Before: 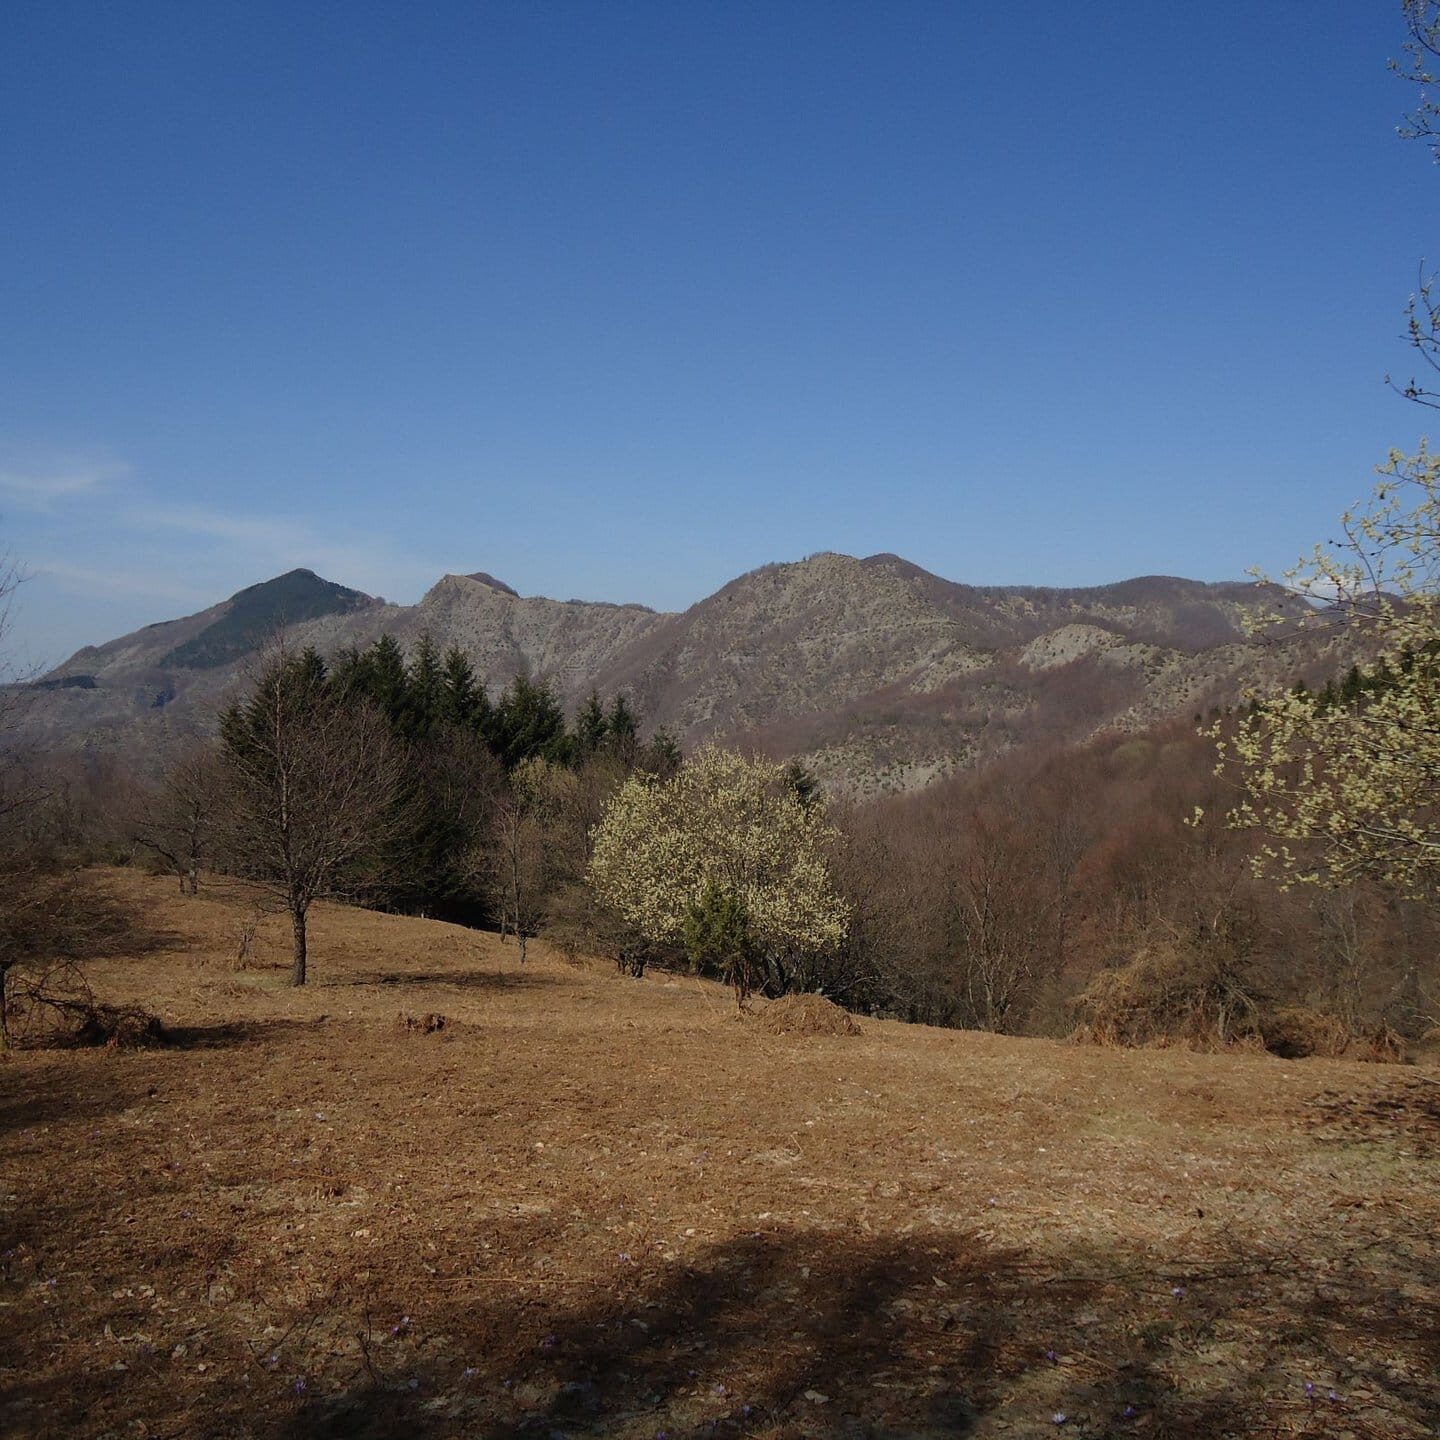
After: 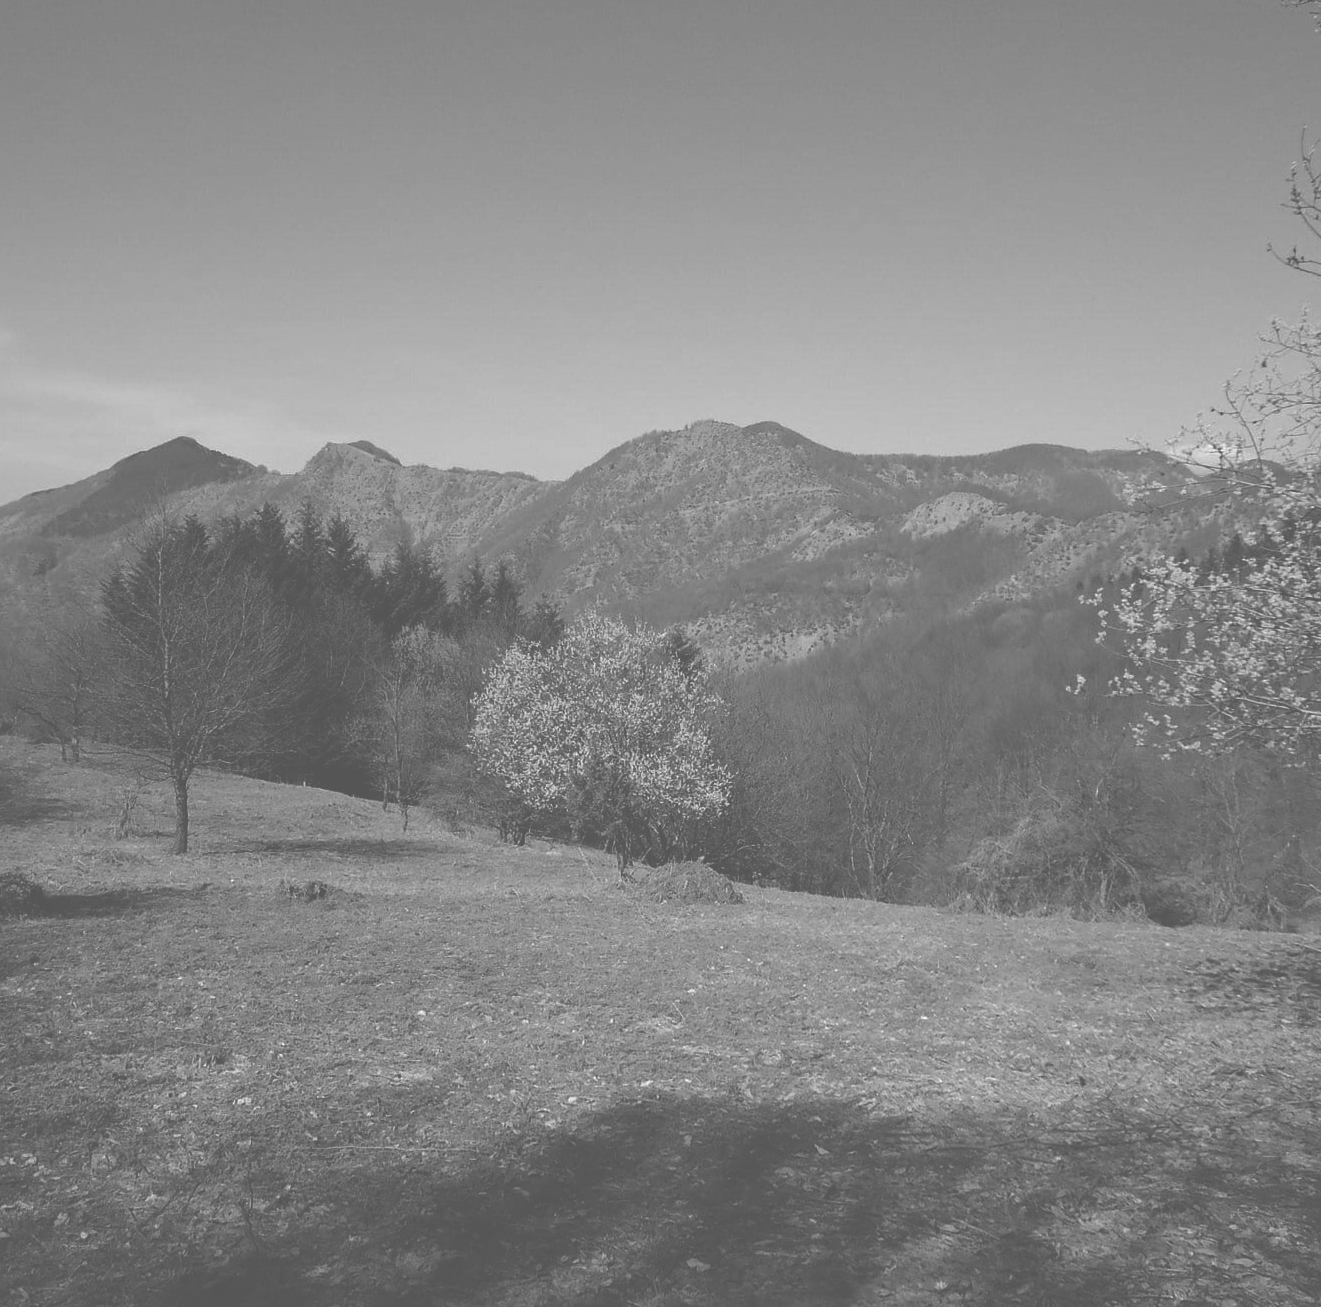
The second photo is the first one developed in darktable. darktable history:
crop and rotate: left 8.262%, top 9.226%
exposure: black level correction -0.071, exposure 0.5 EV, compensate highlight preservation false
monochrome: a 32, b 64, size 2.3
